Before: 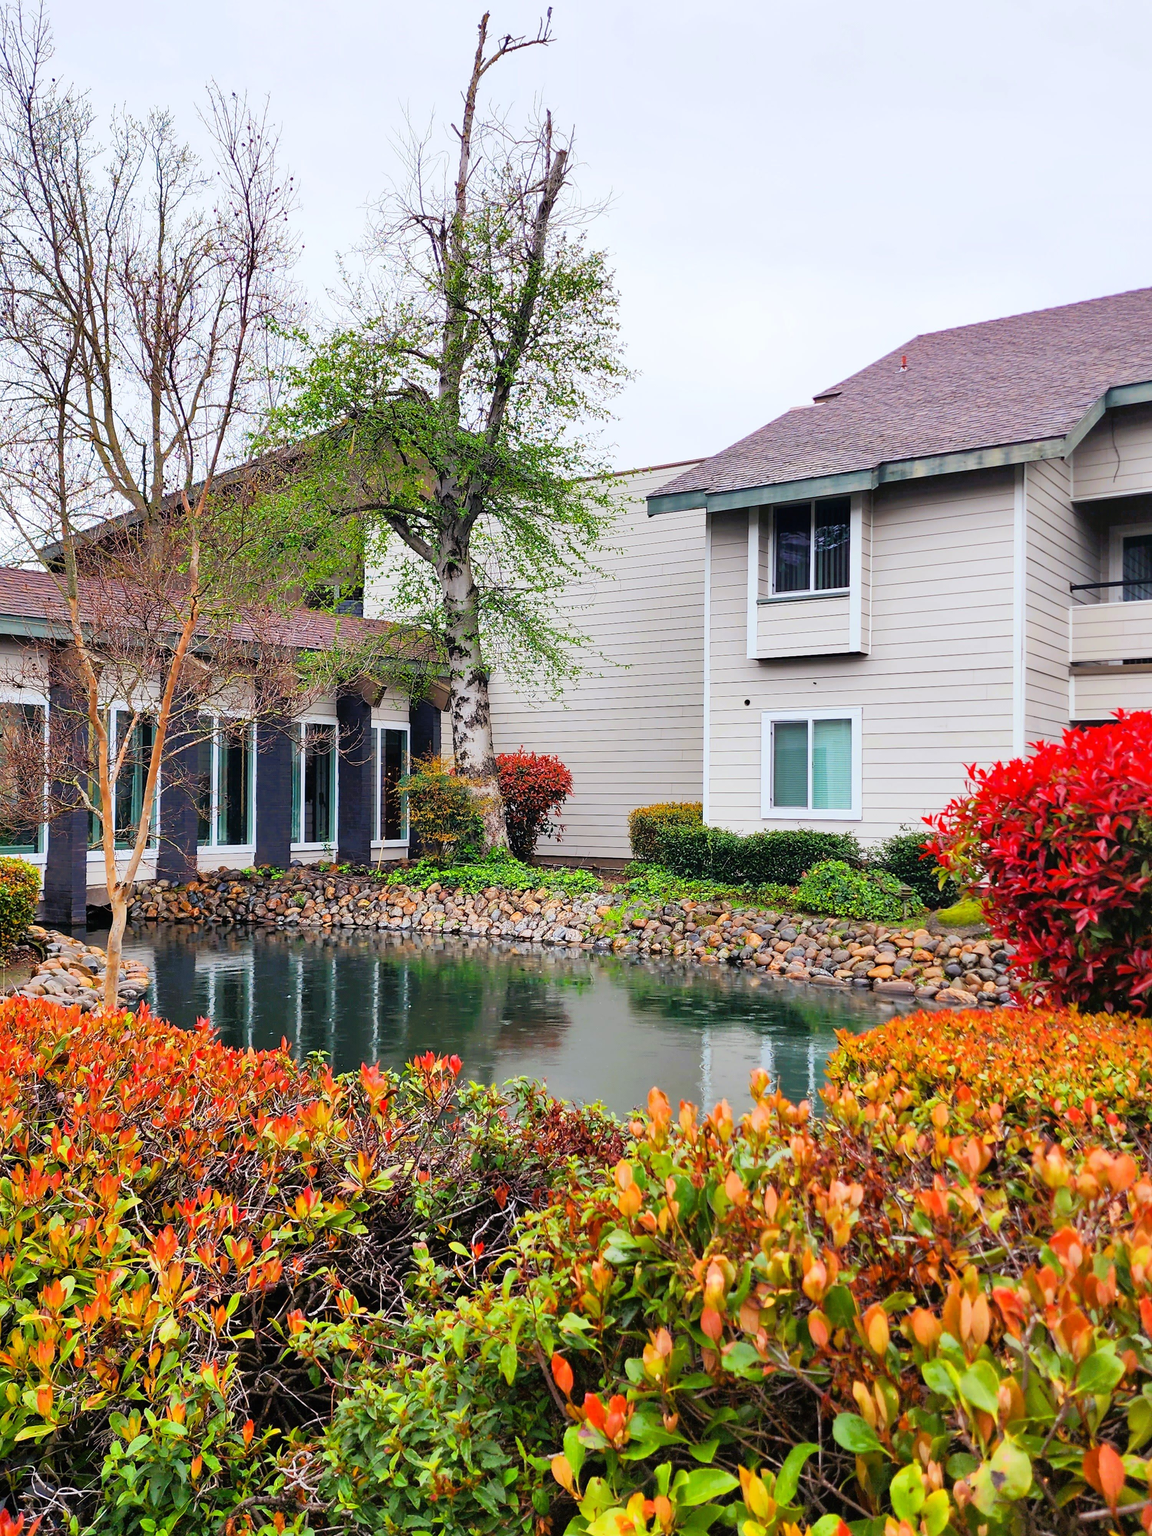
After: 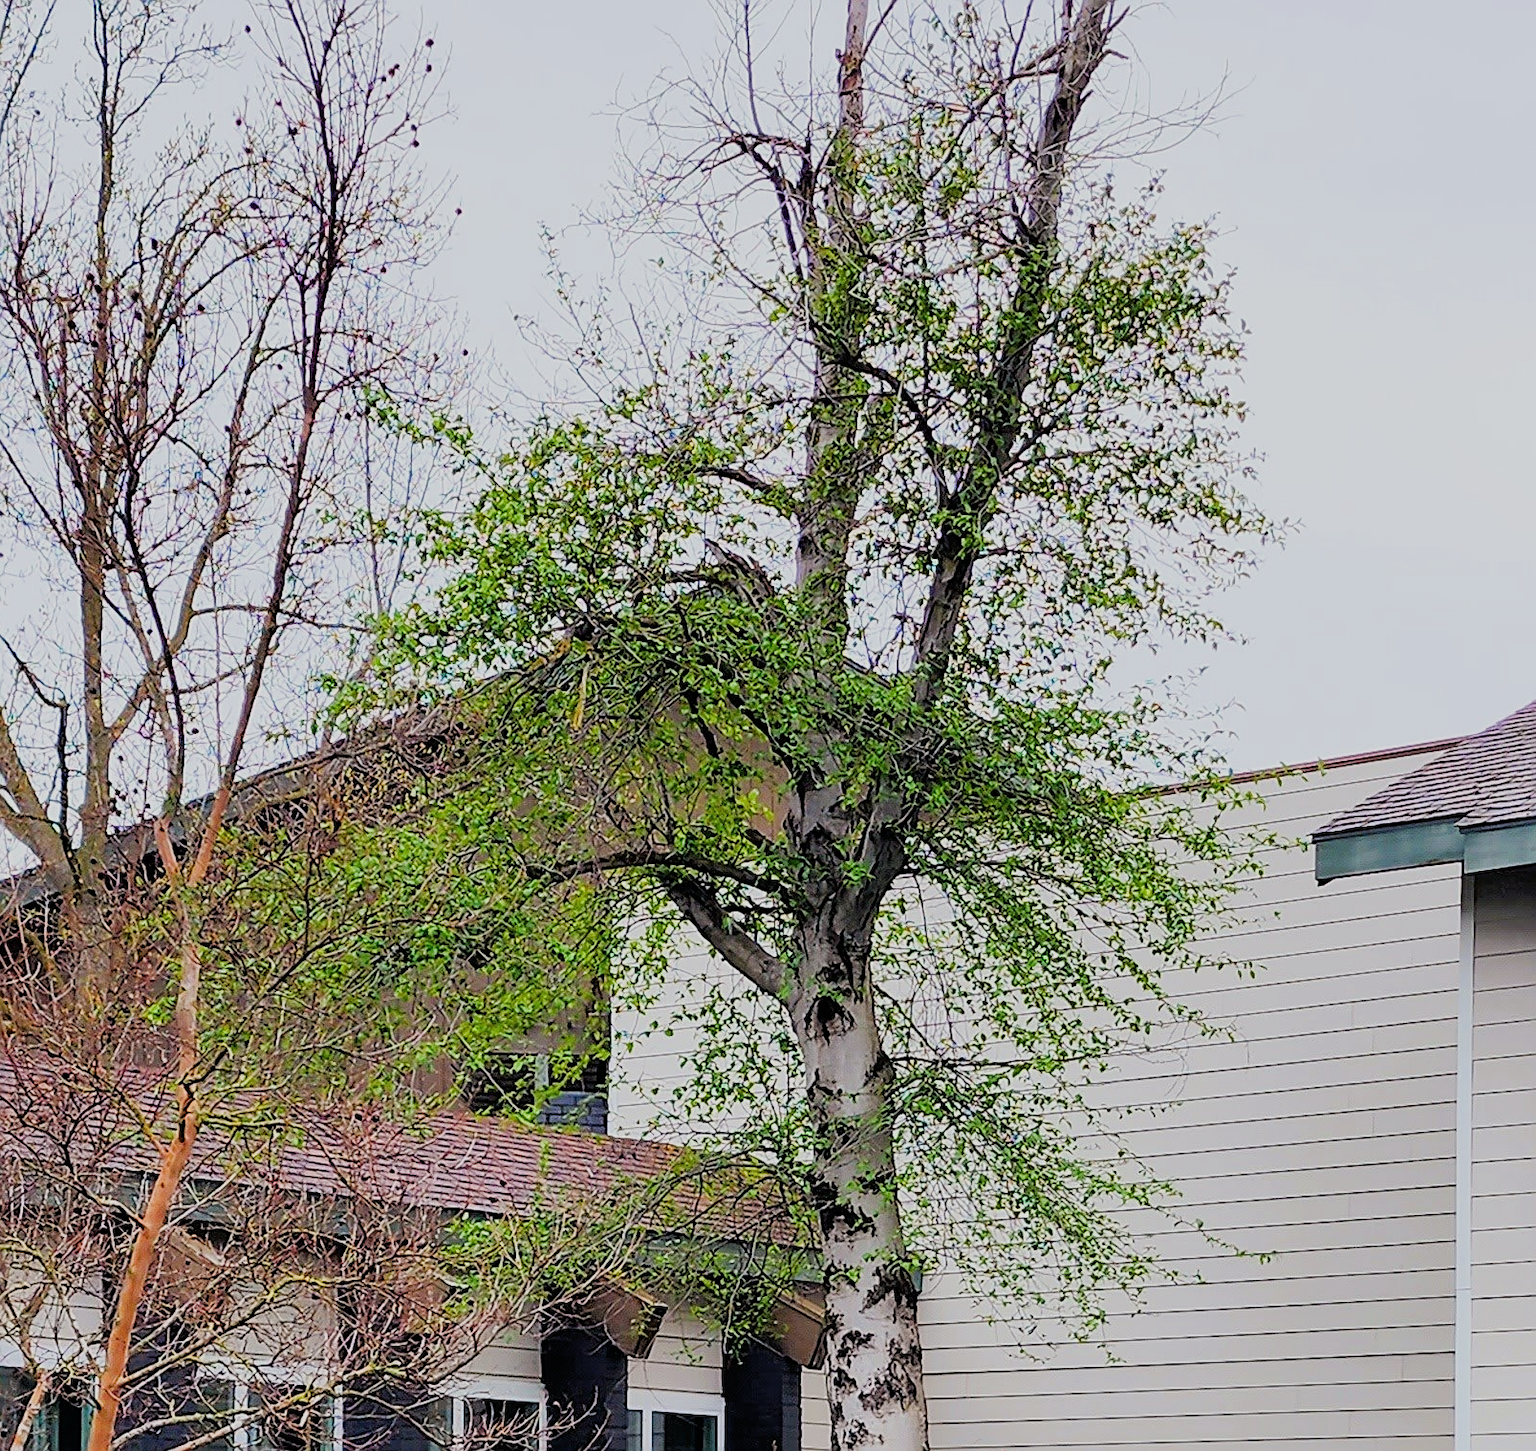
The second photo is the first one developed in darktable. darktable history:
filmic rgb: black relative exposure -7.65 EV, white relative exposure 4.56 EV, hardness 3.61
crop: left 10.347%, top 10.541%, right 36.064%, bottom 51.472%
sharpen: on, module defaults
